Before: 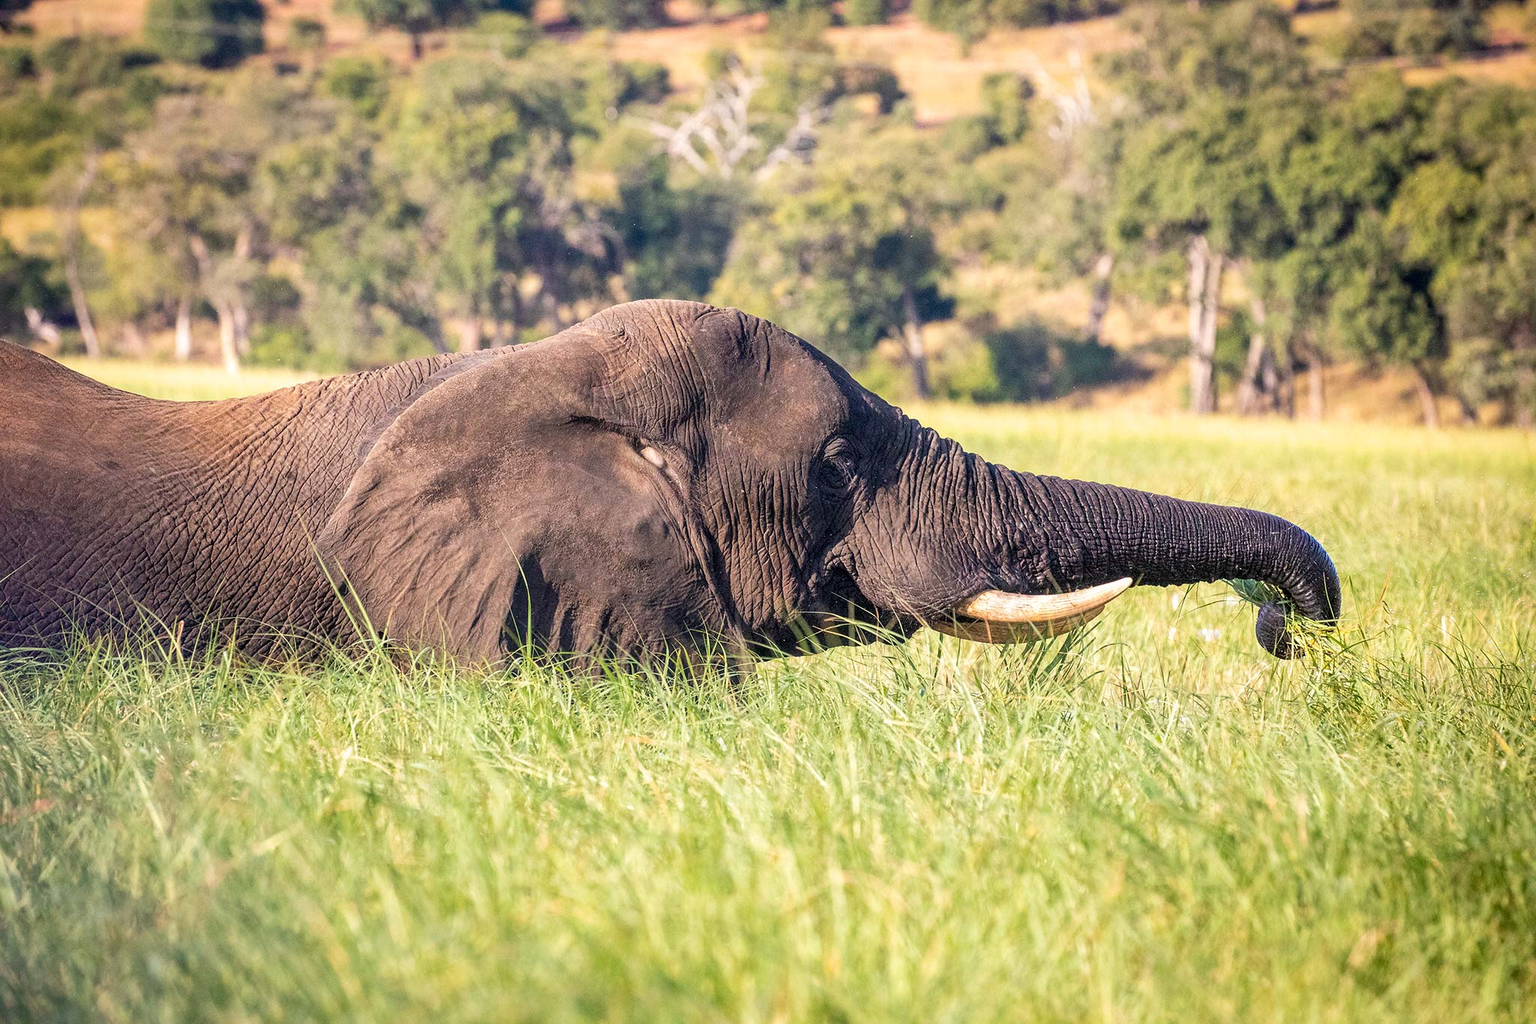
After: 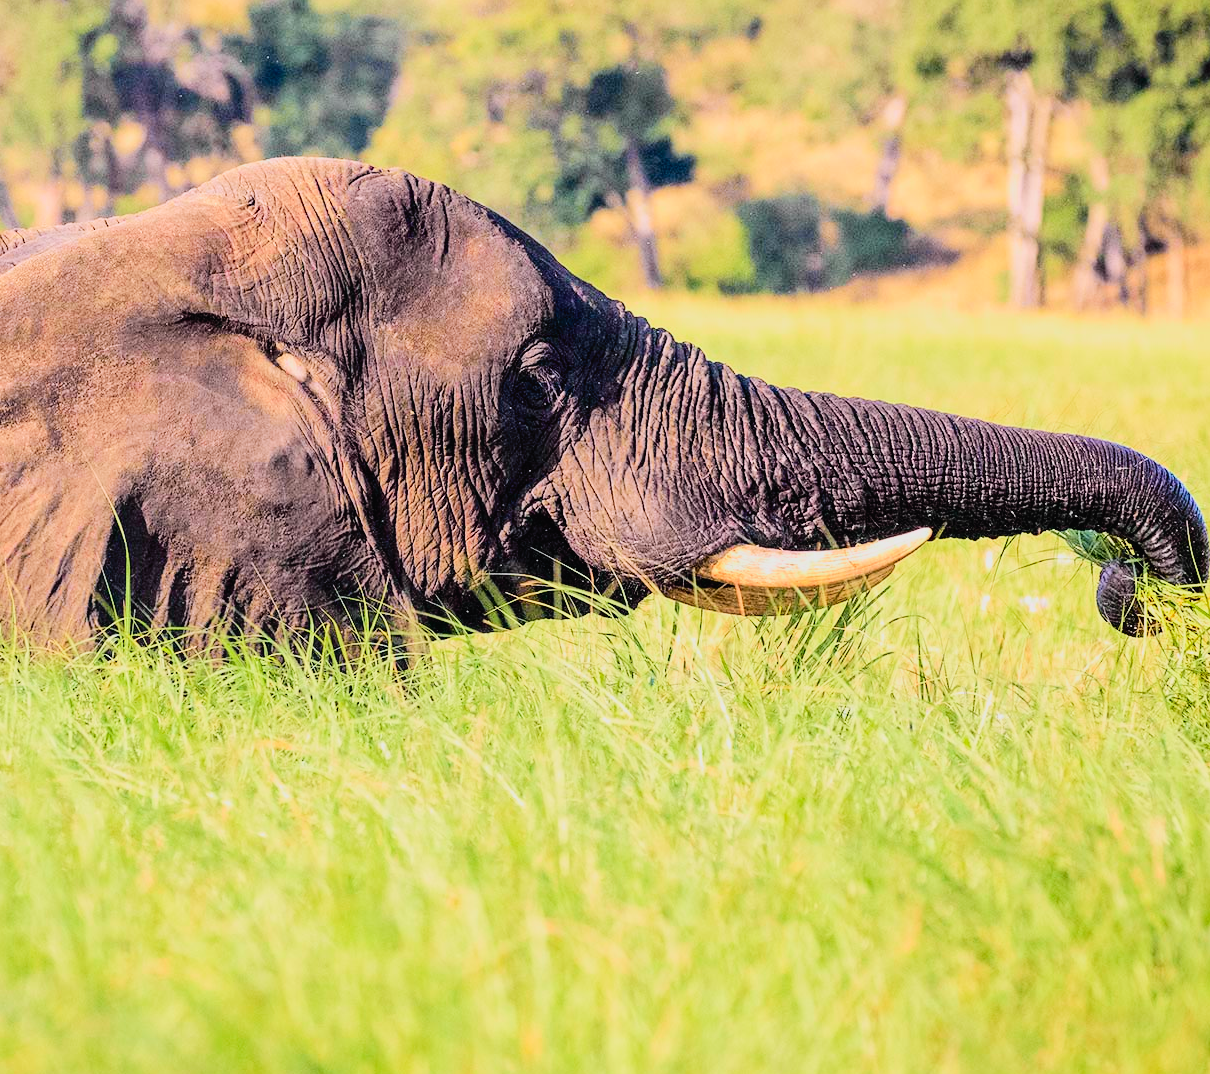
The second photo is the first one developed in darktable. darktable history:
tone curve: curves: ch0 [(0, 0.014) (0.12, 0.096) (0.386, 0.49) (0.54, 0.684) (0.751, 0.855) (0.89, 0.943) (0.998, 0.989)]; ch1 [(0, 0) (0.133, 0.099) (0.437, 0.41) (0.5, 0.5) (0.517, 0.536) (0.548, 0.575) (0.582, 0.639) (0.627, 0.692) (0.836, 0.868) (1, 1)]; ch2 [(0, 0) (0.374, 0.341) (0.456, 0.443) (0.478, 0.49) (0.501, 0.5) (0.528, 0.538) (0.55, 0.6) (0.572, 0.633) (0.702, 0.775) (1, 1)], color space Lab, independent channels, preserve colors none
filmic rgb: black relative exposure -7.65 EV, white relative exposure 4.56 EV, hardness 3.61
crop and rotate: left 28.256%, top 17.734%, right 12.656%, bottom 3.573%
